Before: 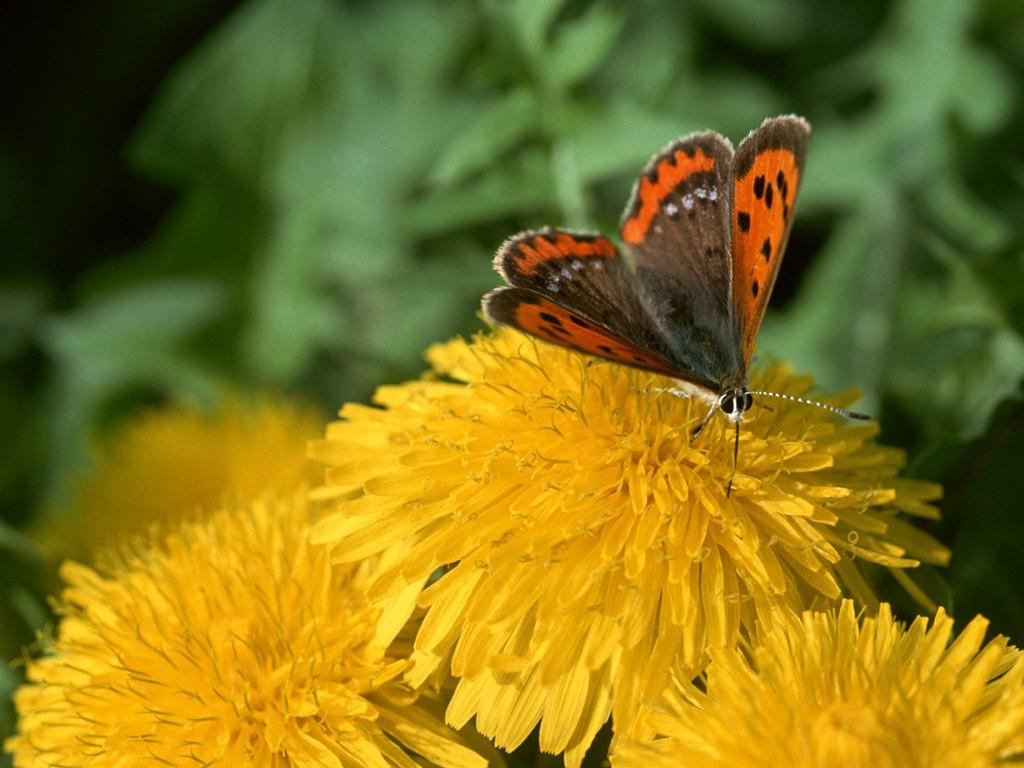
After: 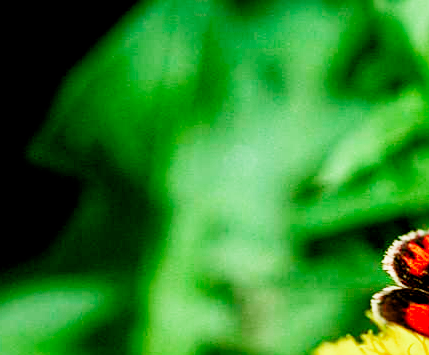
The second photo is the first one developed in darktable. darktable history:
color zones: curves: ch0 [(0, 0.5) (0.143, 0.5) (0.286, 0.5) (0.429, 0.5) (0.571, 0.5) (0.714, 0.476) (0.857, 0.5) (1, 0.5)]; ch2 [(0, 0.5) (0.143, 0.5) (0.286, 0.5) (0.429, 0.5) (0.571, 0.5) (0.714, 0.487) (0.857, 0.5) (1, 0.5)]
crop and rotate: left 10.817%, top 0.062%, right 47.194%, bottom 53.626%
local contrast: mode bilateral grid, contrast 20, coarseness 50, detail 120%, midtone range 0.2
sigmoid: contrast 1.81, skew -0.21, preserve hue 0%, red attenuation 0.1, red rotation 0.035, green attenuation 0.1, green rotation -0.017, blue attenuation 0.15, blue rotation -0.052, base primaries Rec2020
color contrast: green-magenta contrast 1.73, blue-yellow contrast 1.15
exposure: black level correction 0.011, exposure 1.088 EV, compensate exposure bias true, compensate highlight preservation false
sharpen: on, module defaults
